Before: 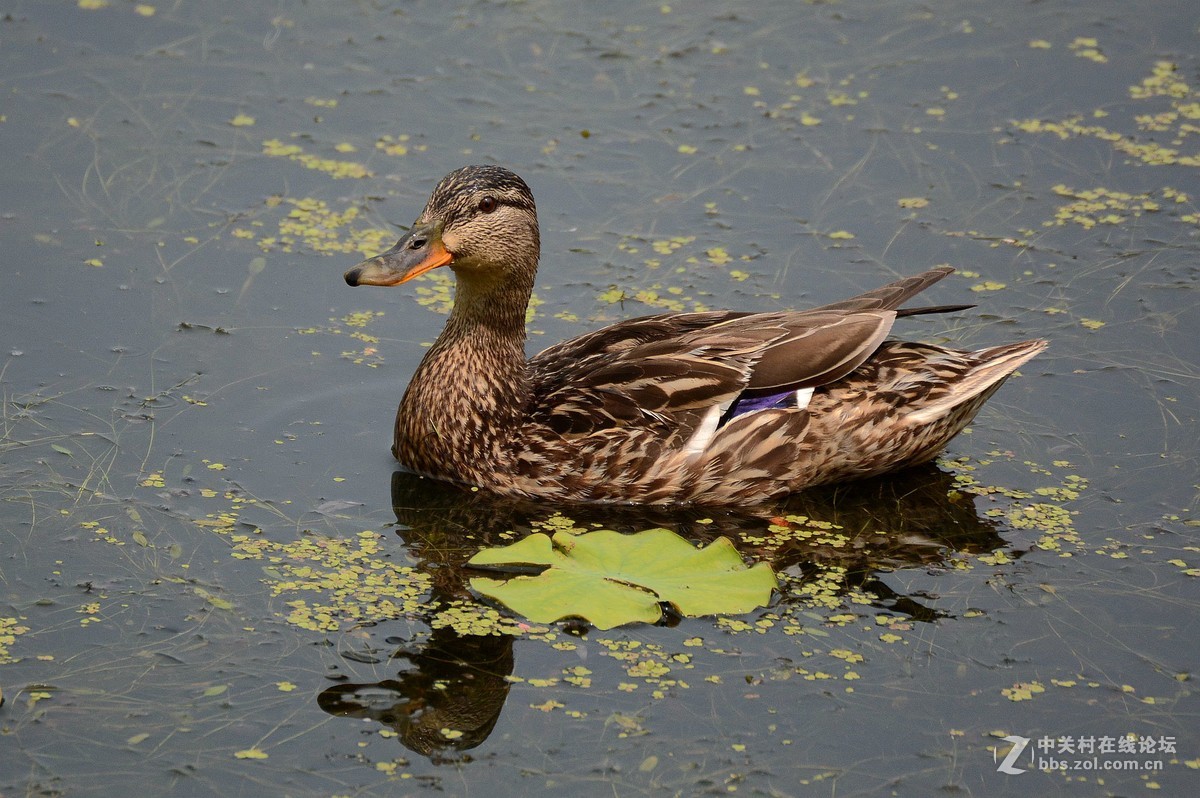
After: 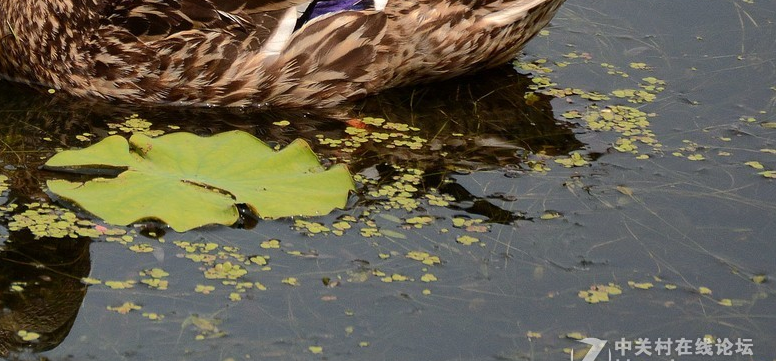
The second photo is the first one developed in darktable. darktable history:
crop and rotate: left 35.329%, top 49.886%, bottom 4.859%
